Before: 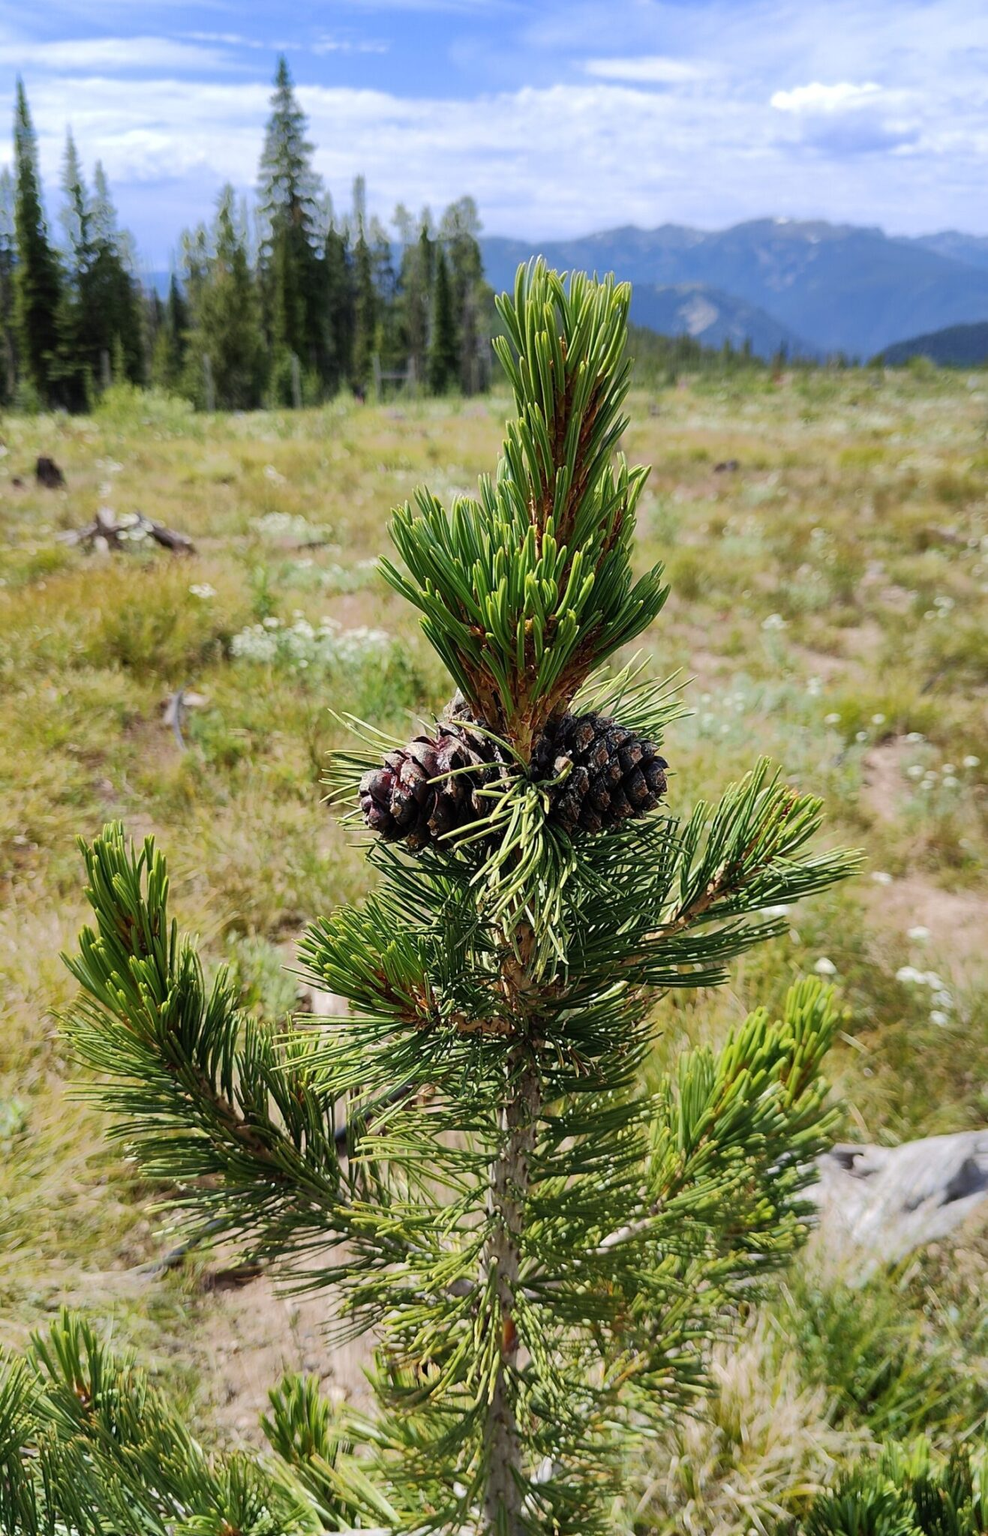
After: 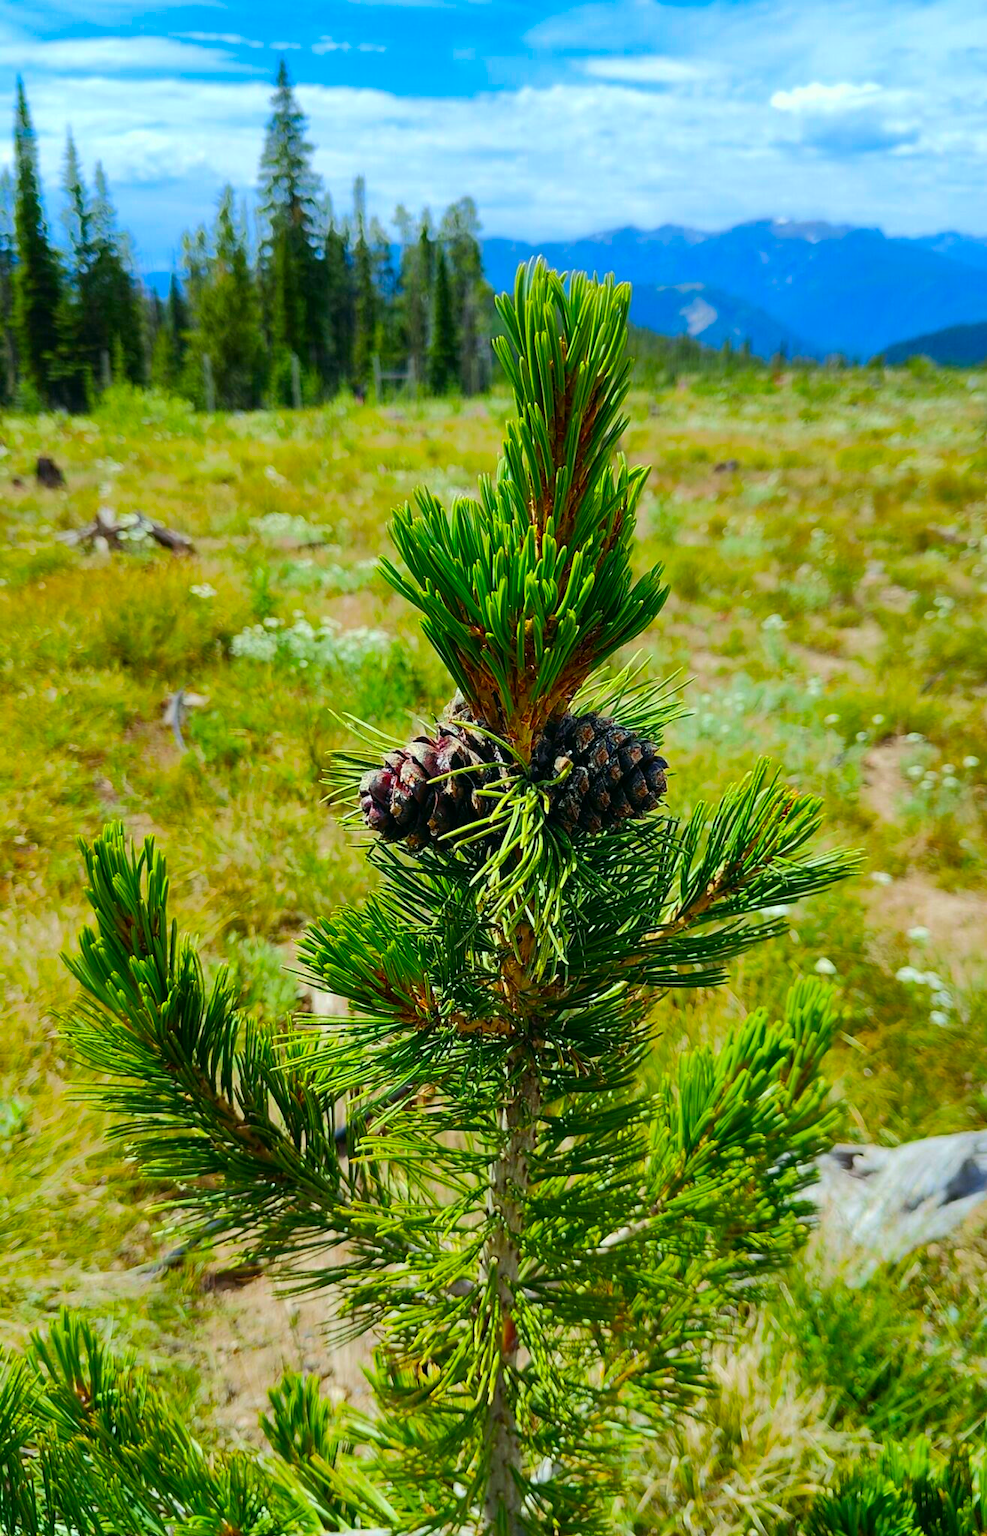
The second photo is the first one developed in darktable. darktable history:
color balance rgb: perceptual saturation grading › global saturation 30%, global vibrance 20%
color correction: highlights a* -7.33, highlights b* 1.26, shadows a* -3.55, saturation 1.4
